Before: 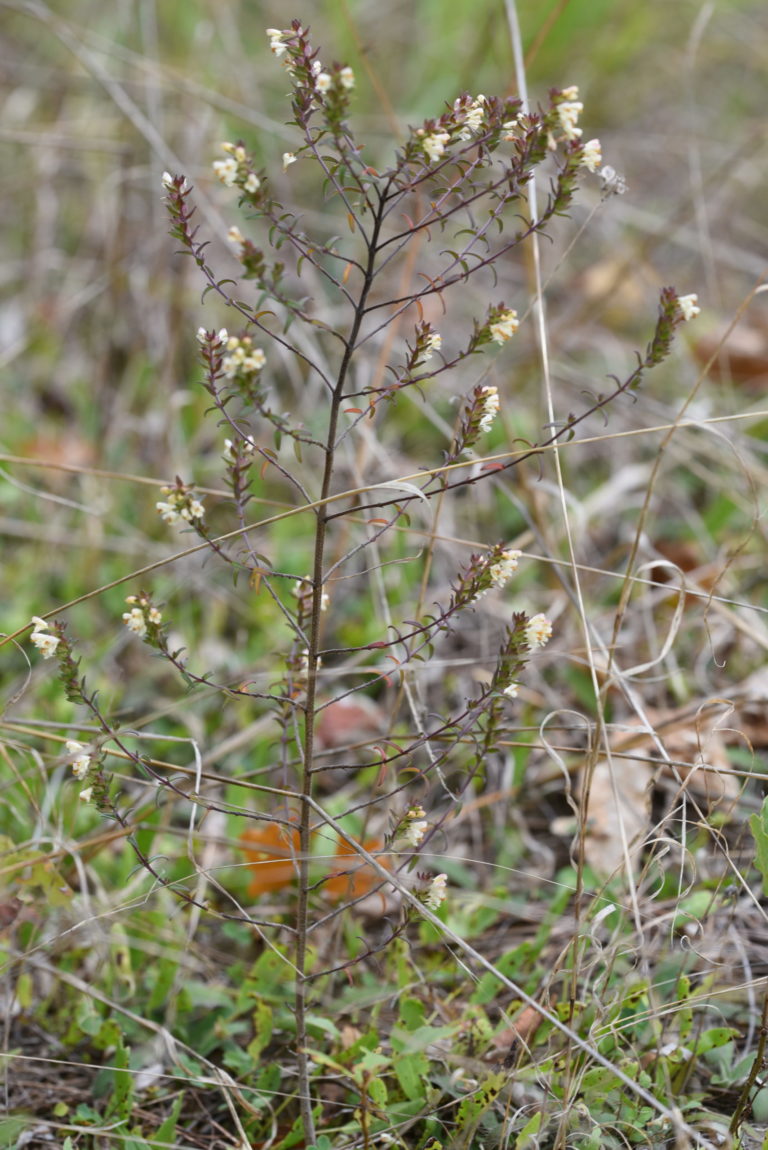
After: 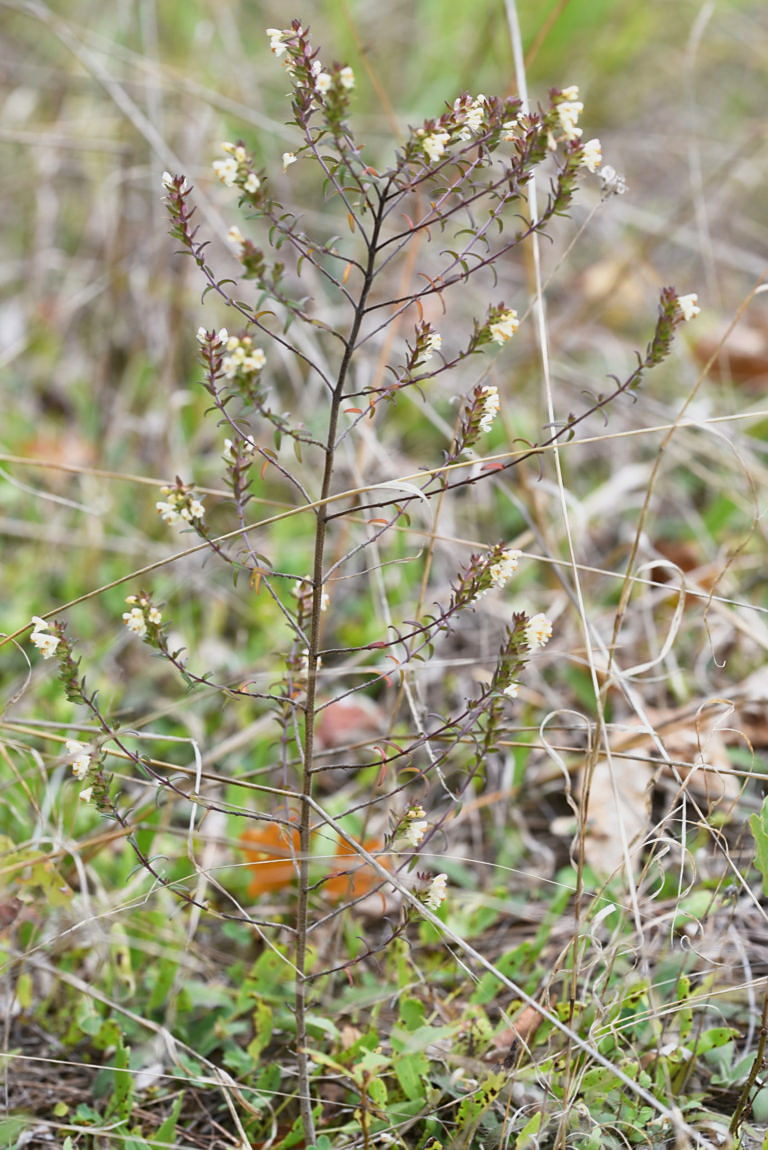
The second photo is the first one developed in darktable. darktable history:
base curve: curves: ch0 [(0, 0) (0.088, 0.125) (0.176, 0.251) (0.354, 0.501) (0.613, 0.749) (1, 0.877)], preserve colors none
sharpen: radius 1.458, amount 0.398, threshold 1.271
